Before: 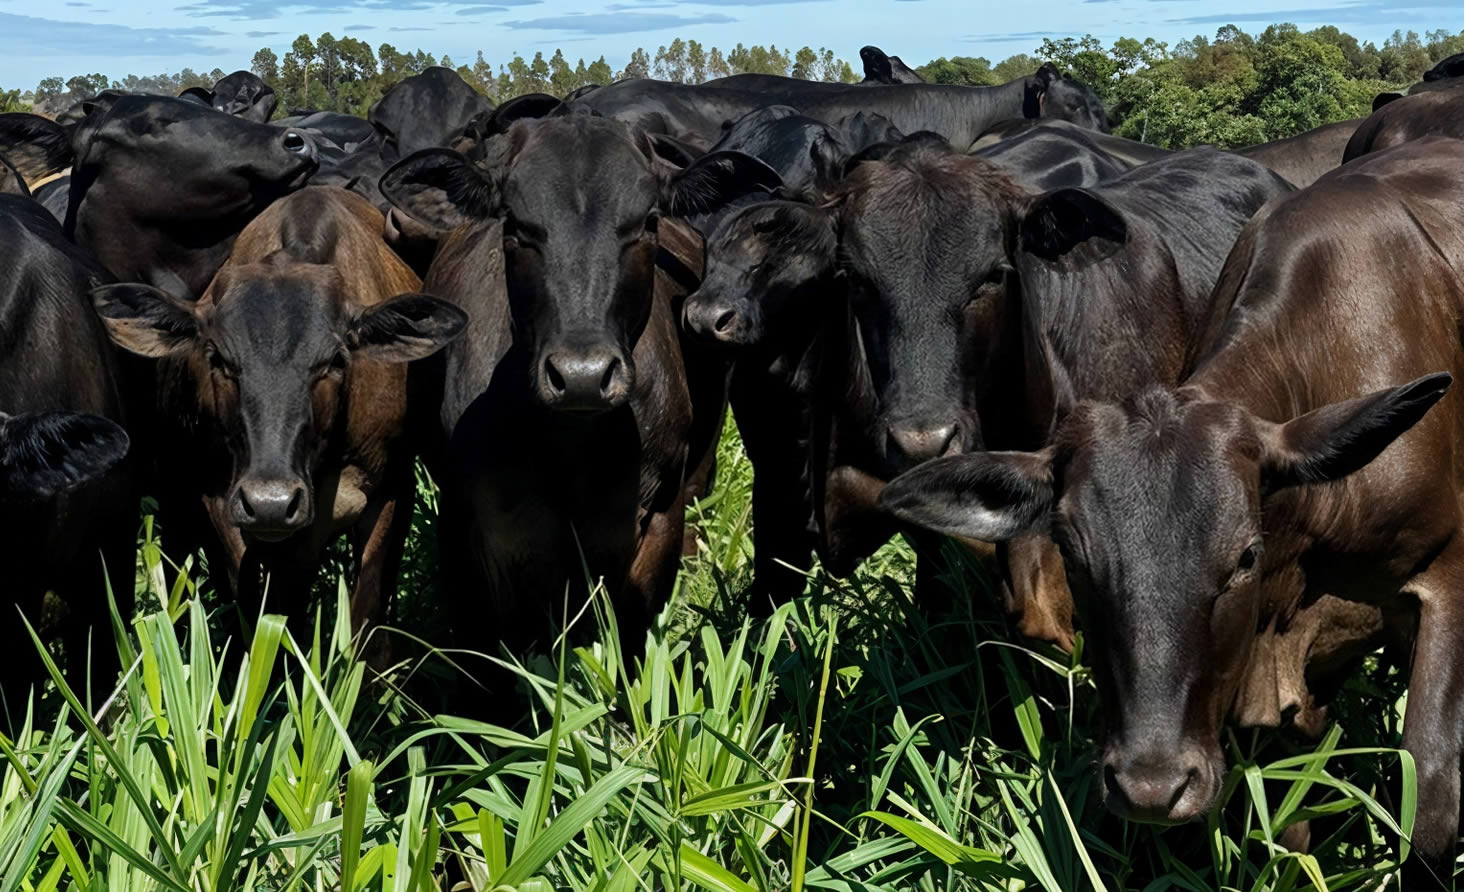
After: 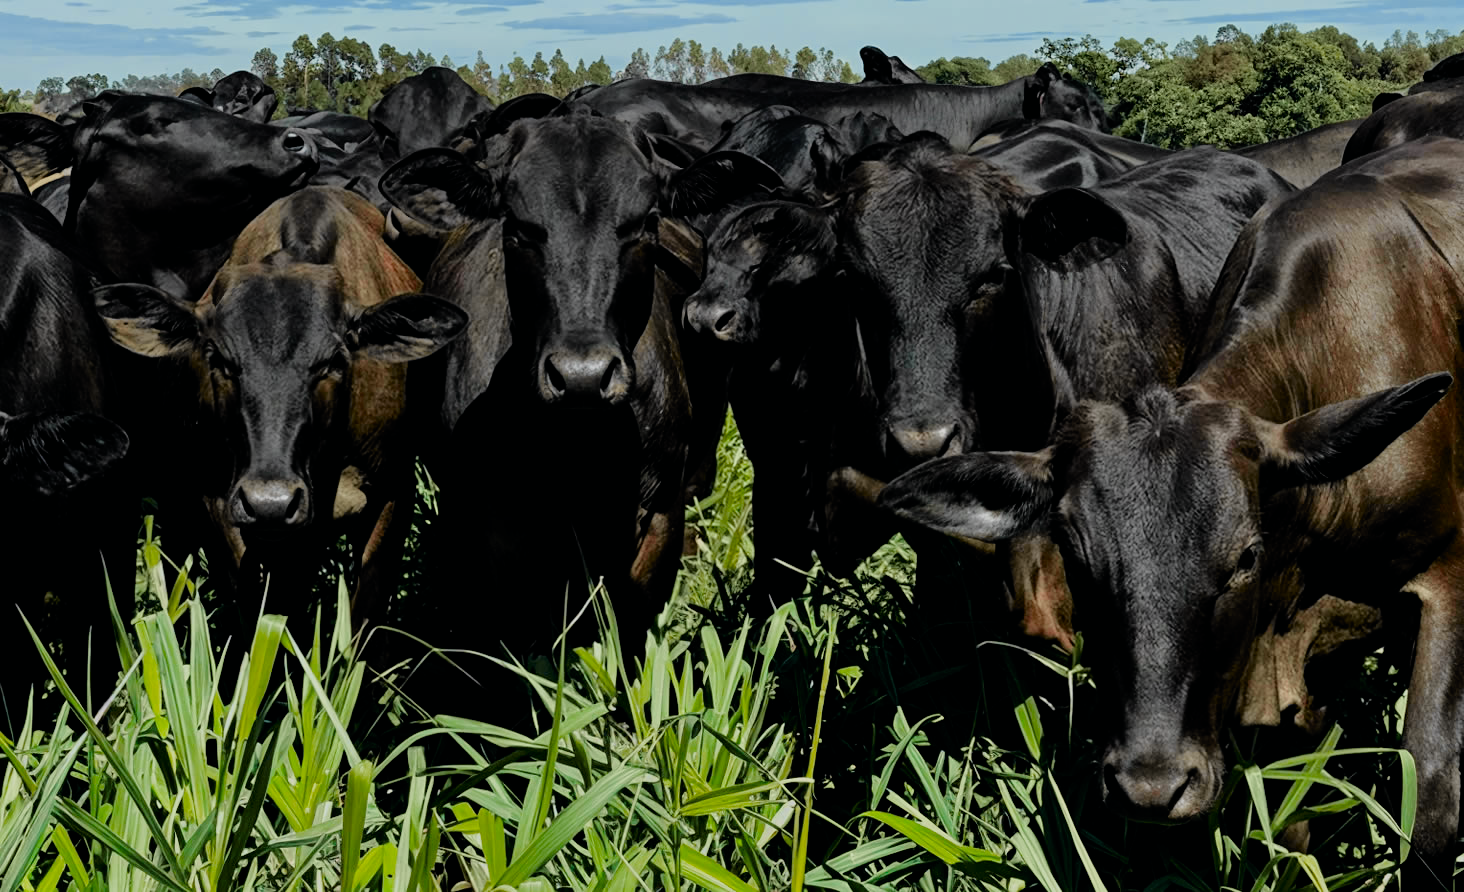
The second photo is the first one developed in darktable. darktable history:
tone curve: curves: ch0 [(0, 0) (0.058, 0.037) (0.214, 0.183) (0.304, 0.288) (0.561, 0.554) (0.687, 0.677) (0.768, 0.768) (0.858, 0.861) (0.987, 0.945)]; ch1 [(0, 0) (0.172, 0.123) (0.312, 0.296) (0.432, 0.448) (0.471, 0.469) (0.502, 0.5) (0.521, 0.505) (0.565, 0.569) (0.663, 0.663) (0.703, 0.721) (0.857, 0.917) (1, 1)]; ch2 [(0, 0) (0.411, 0.424) (0.485, 0.497) (0.502, 0.5) (0.517, 0.511) (0.556, 0.562) (0.626, 0.594) (0.709, 0.661) (1, 1)], color space Lab, independent channels, preserve colors none
filmic rgb: black relative exposure -7.75 EV, white relative exposure 4.4 EV, threshold 3 EV, hardness 3.76, latitude 38.11%, contrast 0.966, highlights saturation mix 10%, shadows ↔ highlights balance 4.59%, color science v4 (2020), enable highlight reconstruction true
